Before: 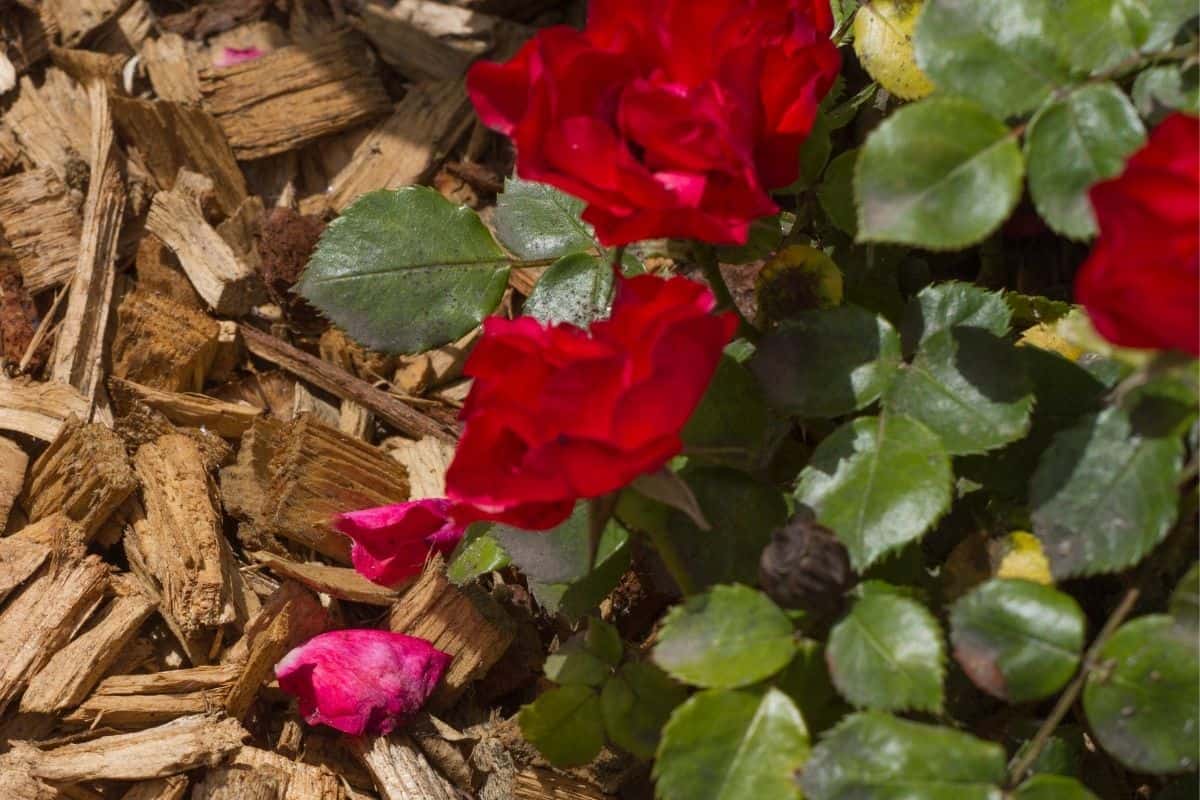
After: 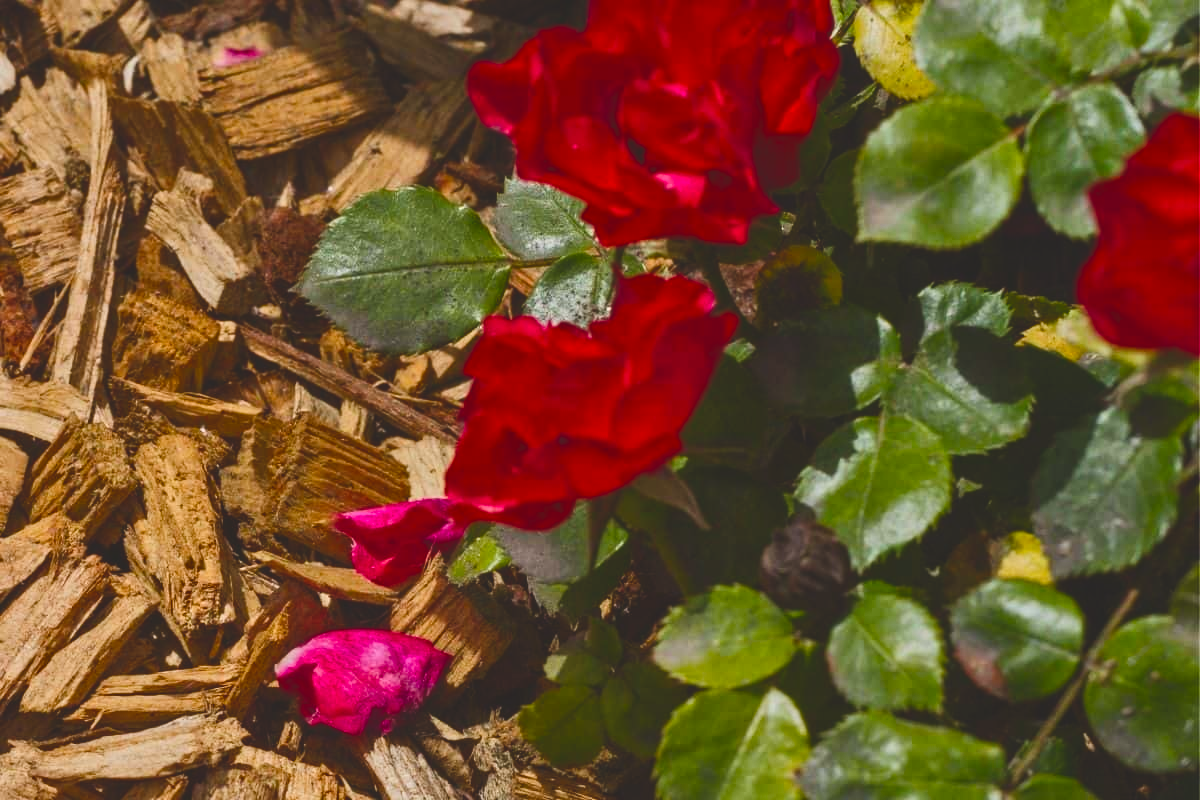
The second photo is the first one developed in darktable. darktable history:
tone equalizer: -8 EV -0.002 EV, -7 EV 0.005 EV, -6 EV -0.008 EV, -5 EV 0.007 EV, -4 EV -0.042 EV, -3 EV -0.233 EV, -2 EV -0.662 EV, -1 EV -0.983 EV, +0 EV -0.969 EV, smoothing diameter 2%, edges refinement/feathering 20, mask exposure compensation -1.57 EV, filter diffusion 5
exposure: black level correction -0.041, exposure 0.064 EV, compensate highlight preservation false
contrast brightness saturation: contrast 0.28
color balance rgb: linear chroma grading › global chroma 18.9%, perceptual saturation grading › global saturation 20%, perceptual saturation grading › highlights -25%, perceptual saturation grading › shadows 50%, global vibrance 18.93%
